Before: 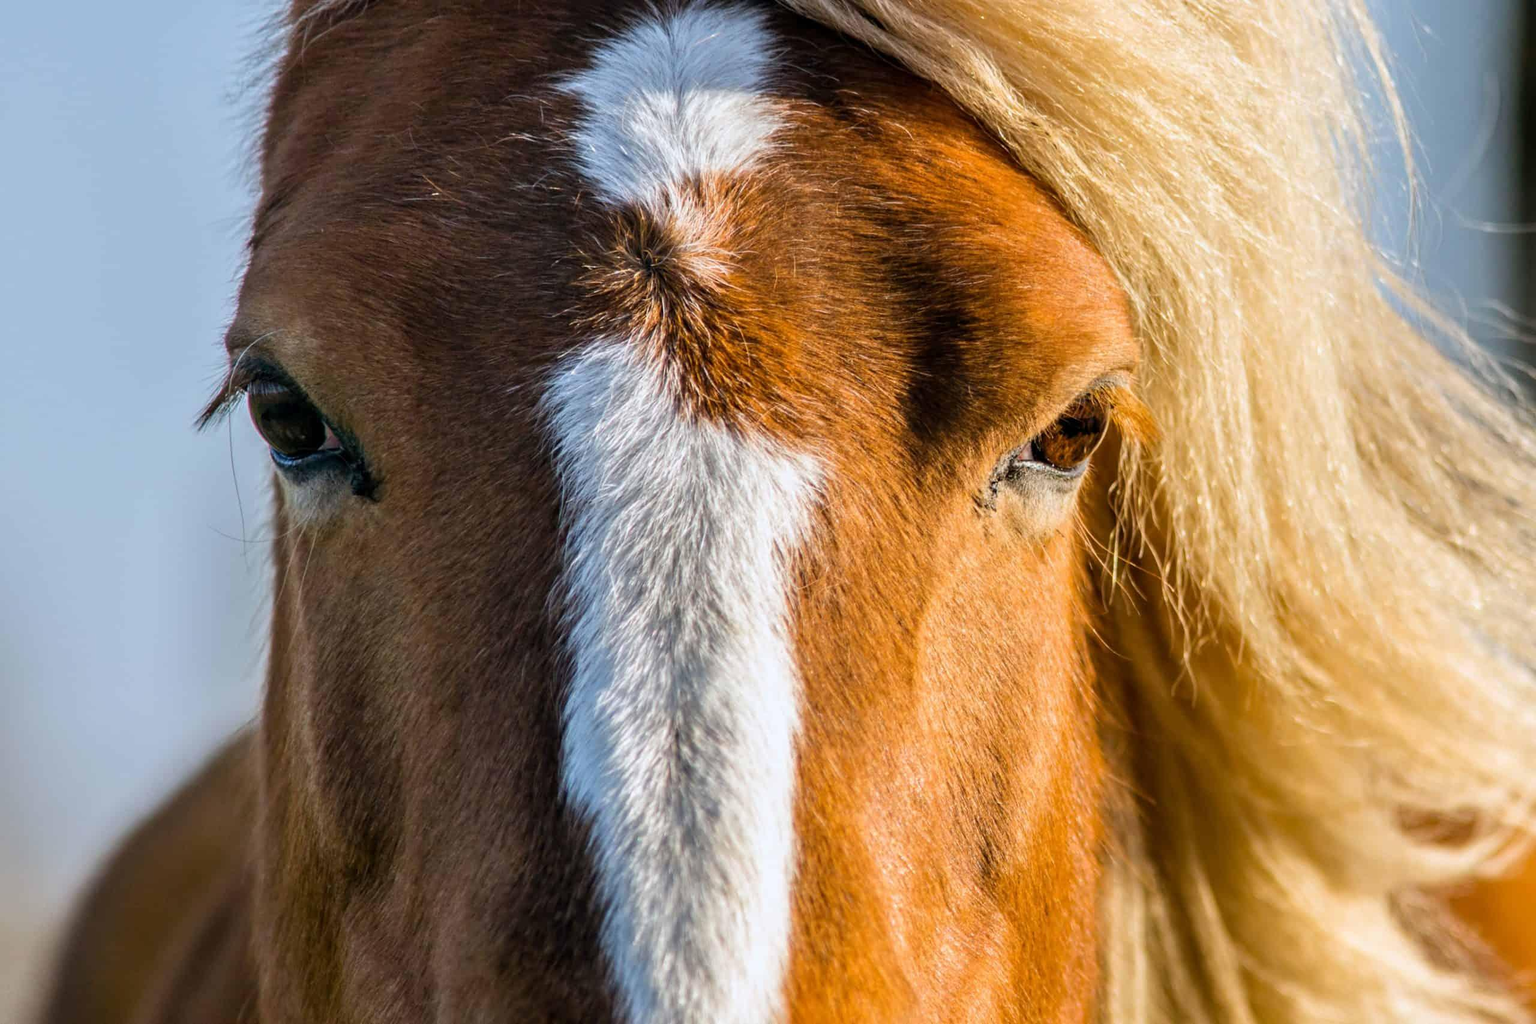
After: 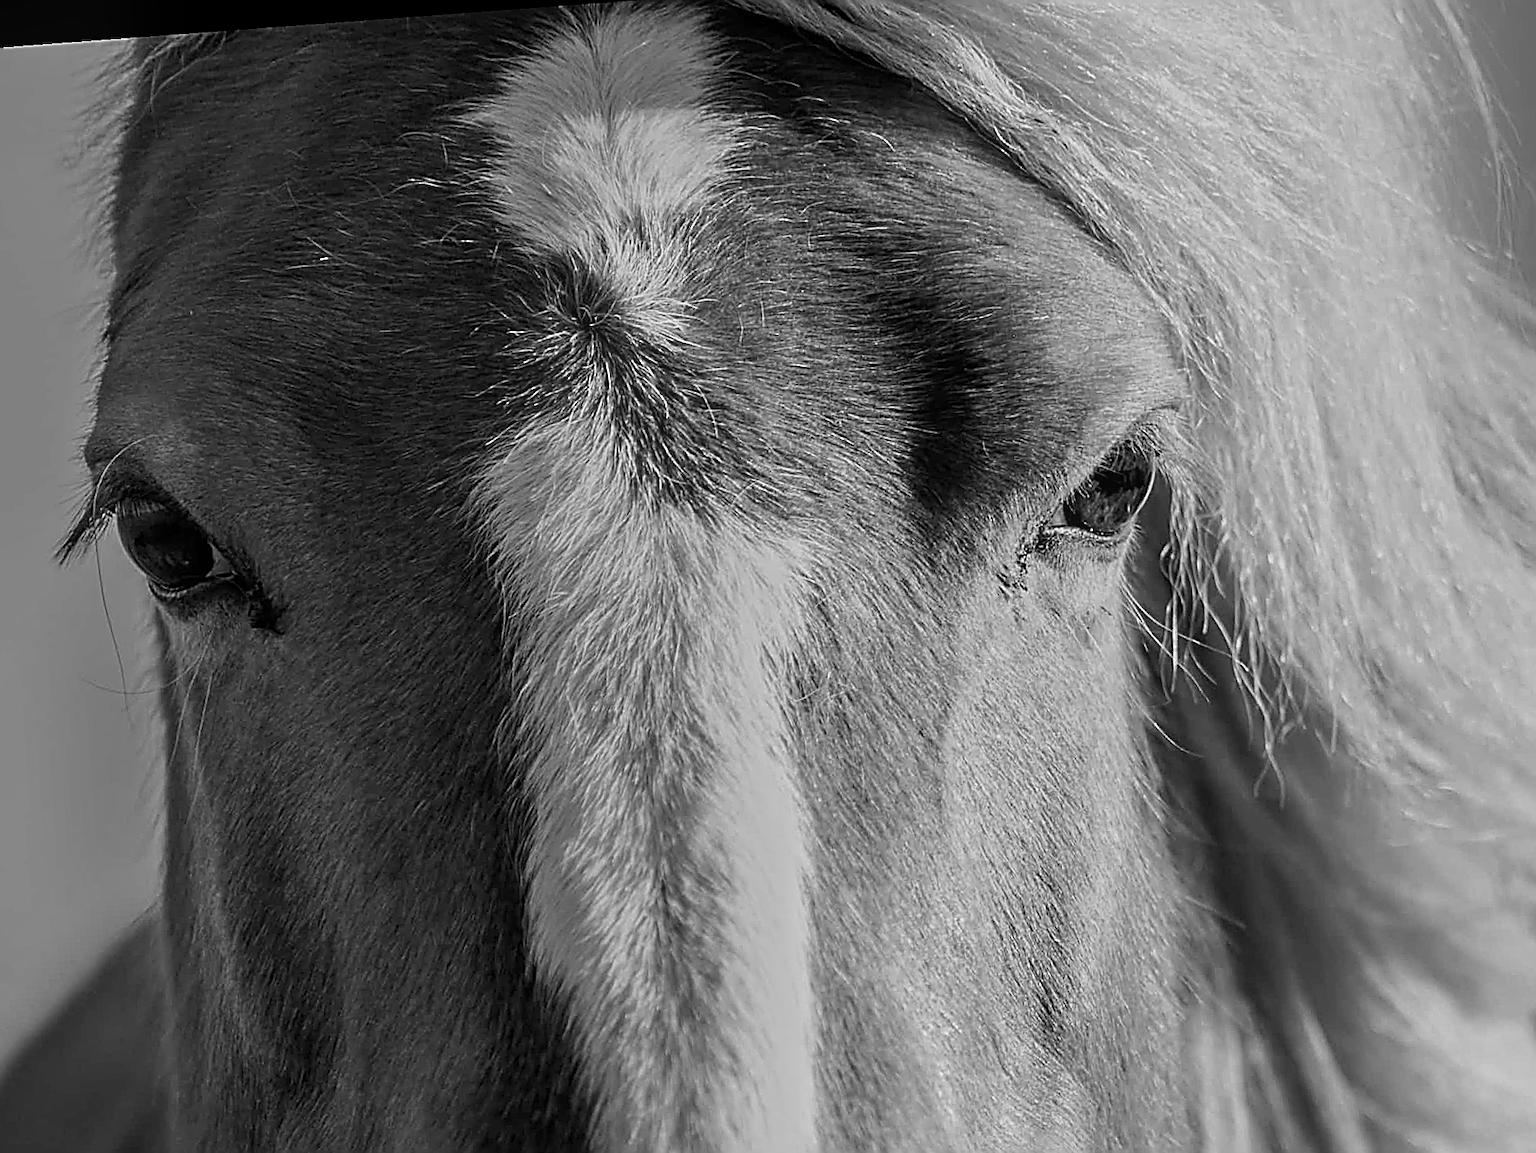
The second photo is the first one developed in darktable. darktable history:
rotate and perspective: rotation -4.25°, automatic cropping off
bloom: size 9%, threshold 100%, strength 7%
crop: left 11.225%, top 5.381%, right 9.565%, bottom 10.314%
monochrome: a 79.32, b 81.83, size 1.1
sharpen: amount 2
